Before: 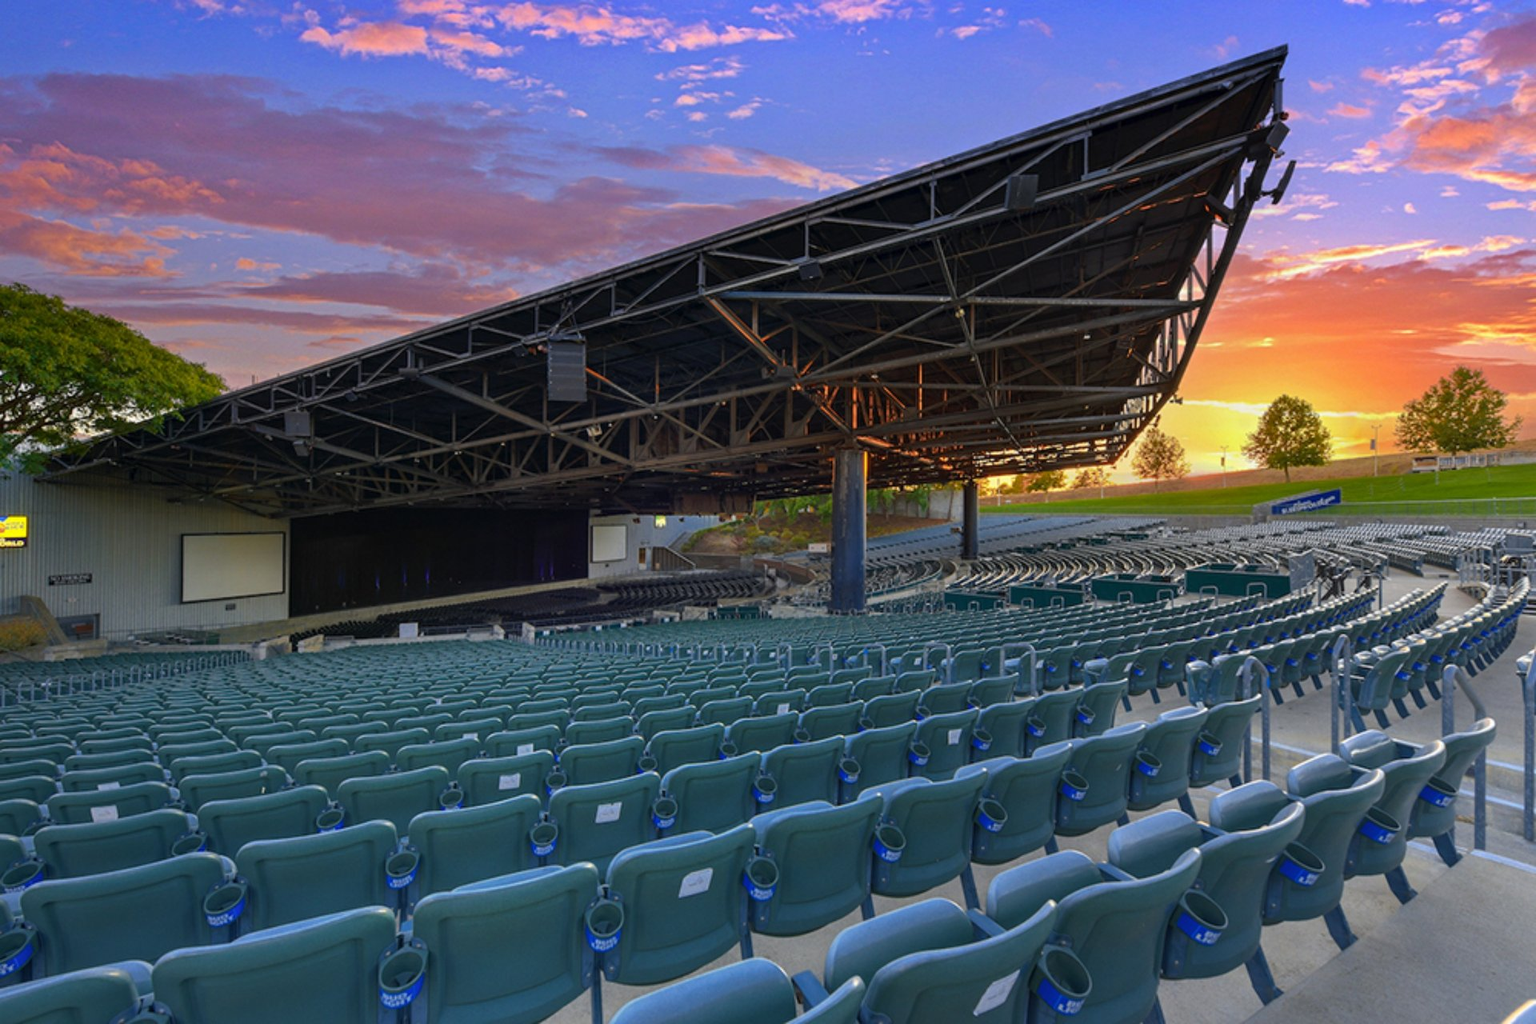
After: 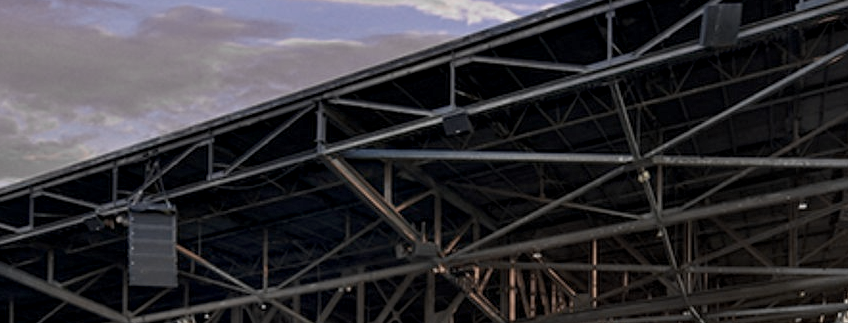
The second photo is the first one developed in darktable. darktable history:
crop: left 28.993%, top 16.82%, right 26.832%, bottom 57.921%
exposure: black level correction 0.004, exposure 0.409 EV, compensate highlight preservation false
color zones: curves: ch0 [(0, 0.487) (0.241, 0.395) (0.434, 0.373) (0.658, 0.412) (0.838, 0.487)]; ch1 [(0, 0) (0.053, 0.053) (0.211, 0.202) (0.579, 0.259) (0.781, 0.241)]
